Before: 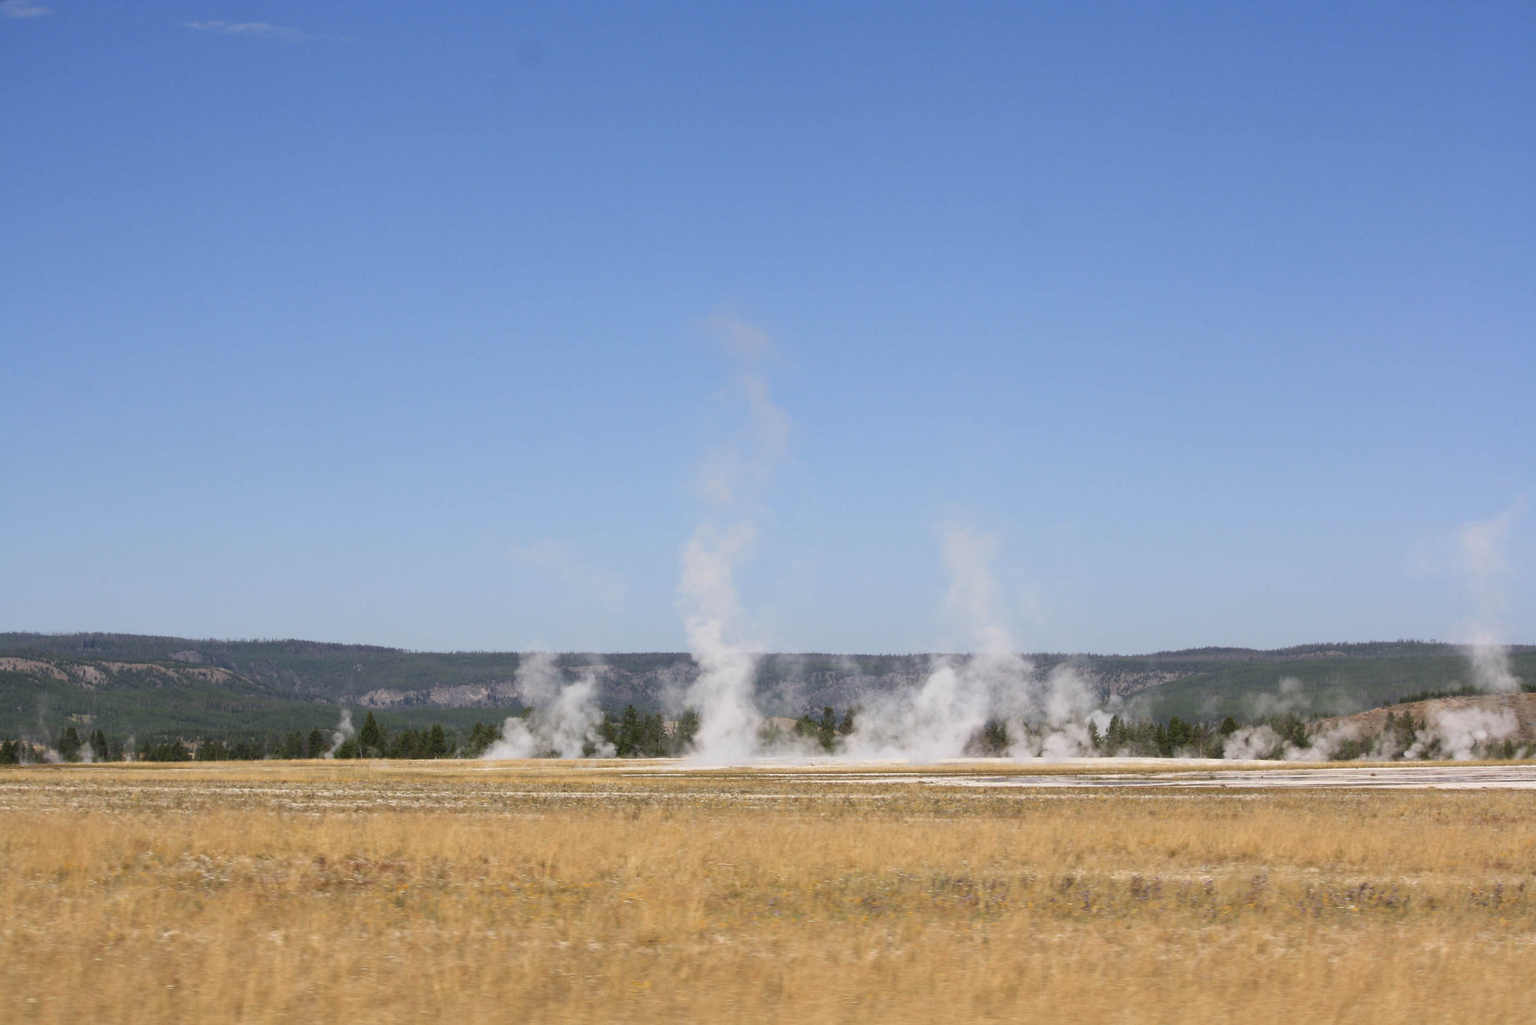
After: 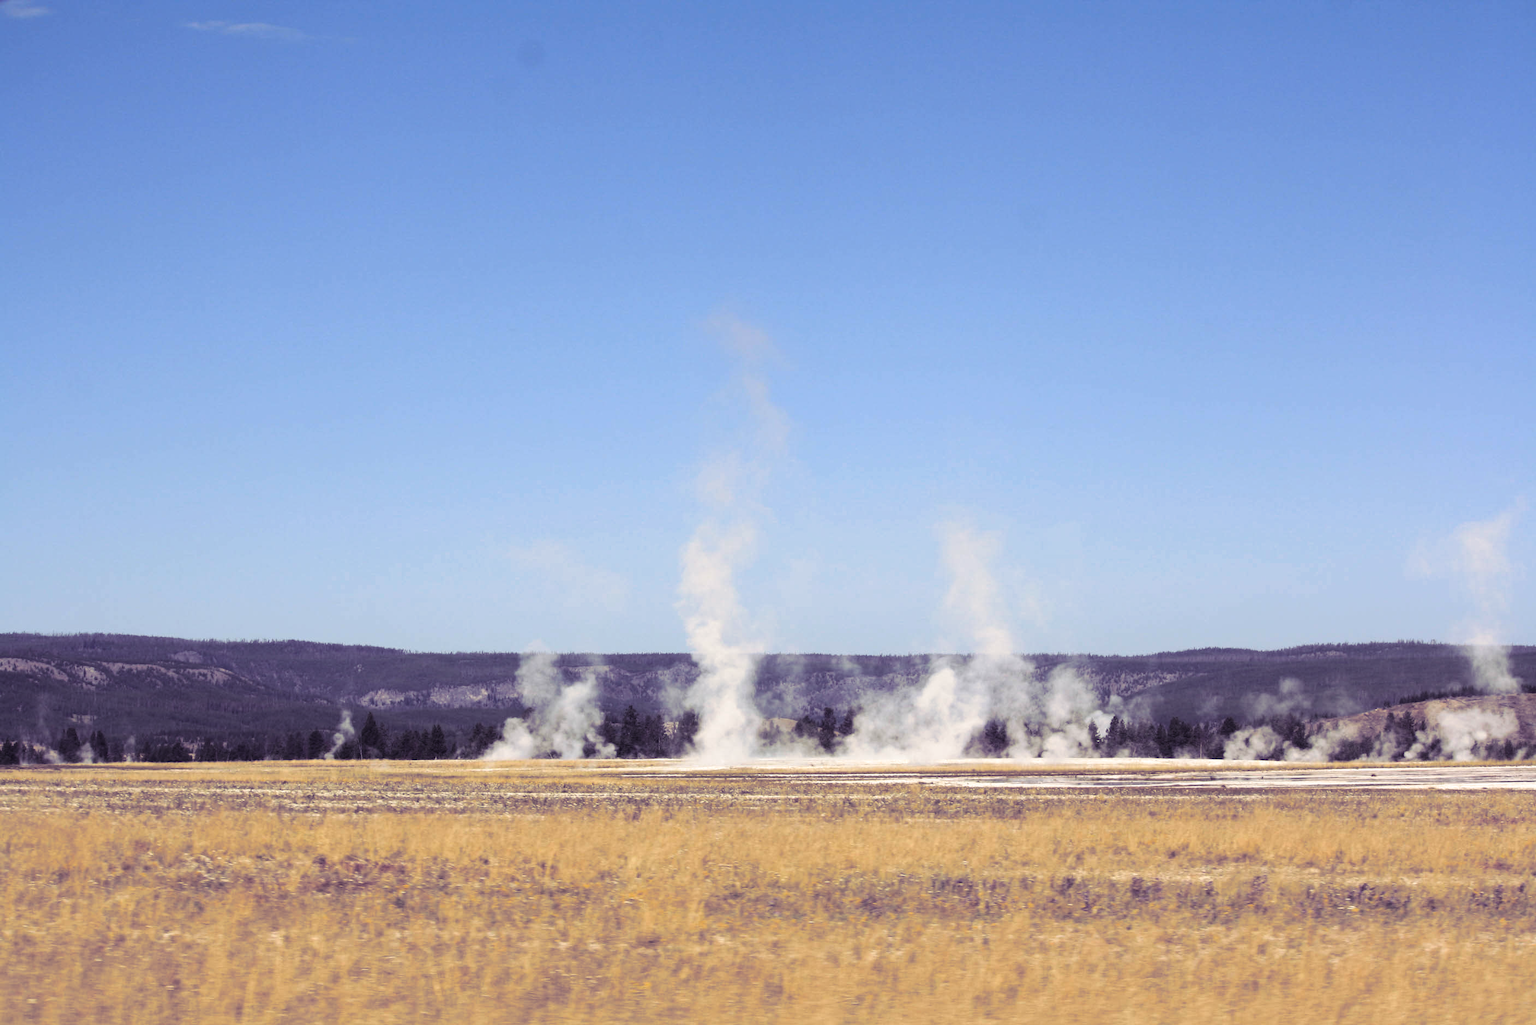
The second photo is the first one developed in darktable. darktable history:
split-toning: shadows › hue 255.6°, shadows › saturation 0.66, highlights › hue 43.2°, highlights › saturation 0.68, balance -50.1
tone equalizer: -8 EV -0.417 EV, -7 EV -0.389 EV, -6 EV -0.333 EV, -5 EV -0.222 EV, -3 EV 0.222 EV, -2 EV 0.333 EV, -1 EV 0.389 EV, +0 EV 0.417 EV, edges refinement/feathering 500, mask exposure compensation -1.57 EV, preserve details no
